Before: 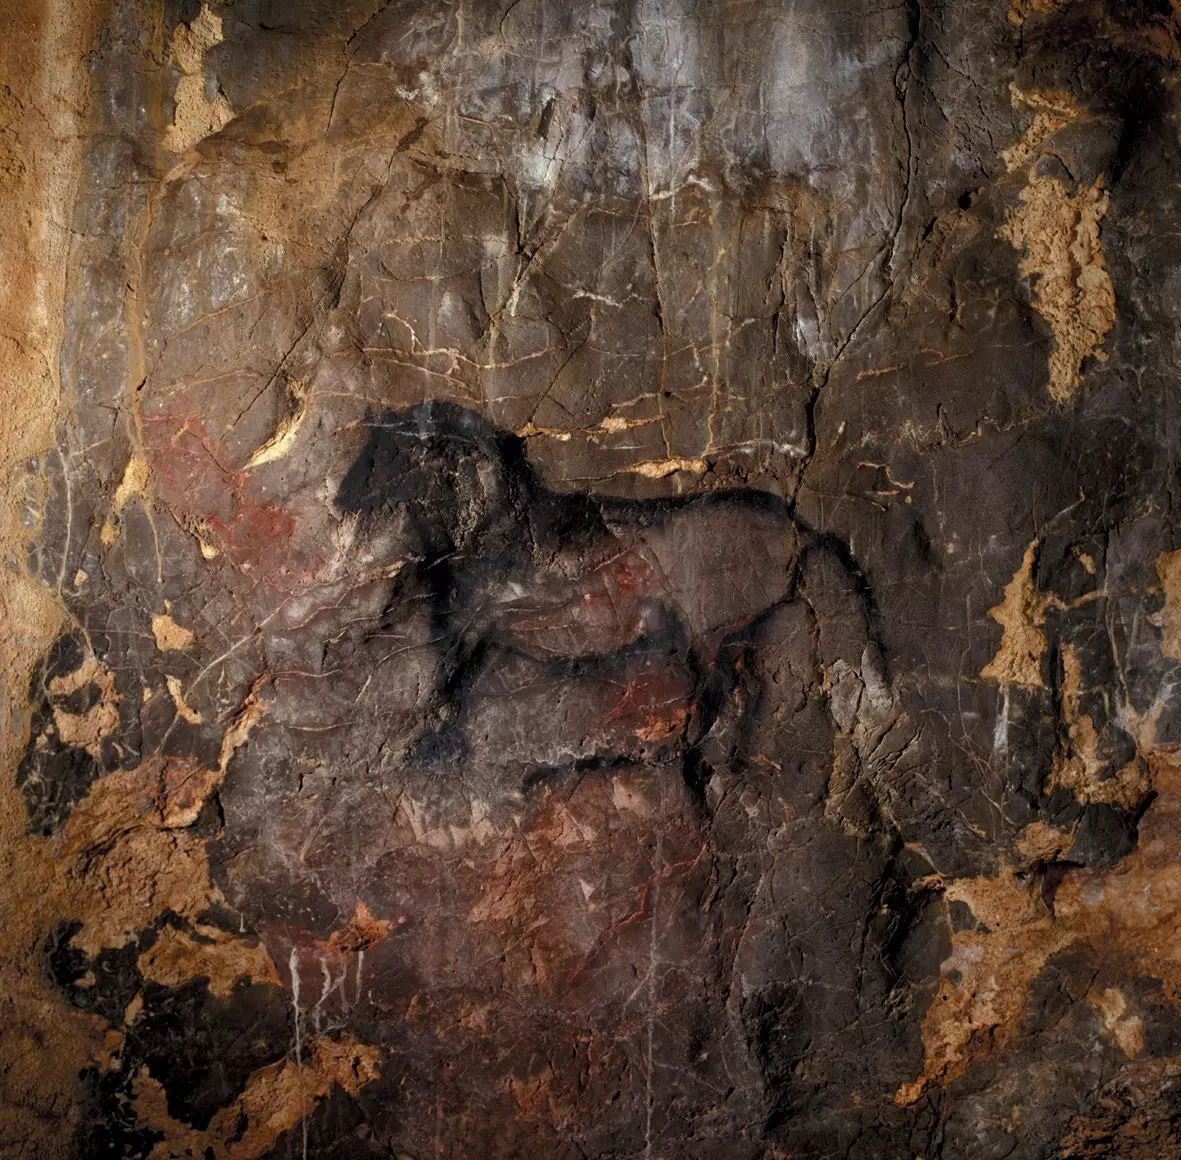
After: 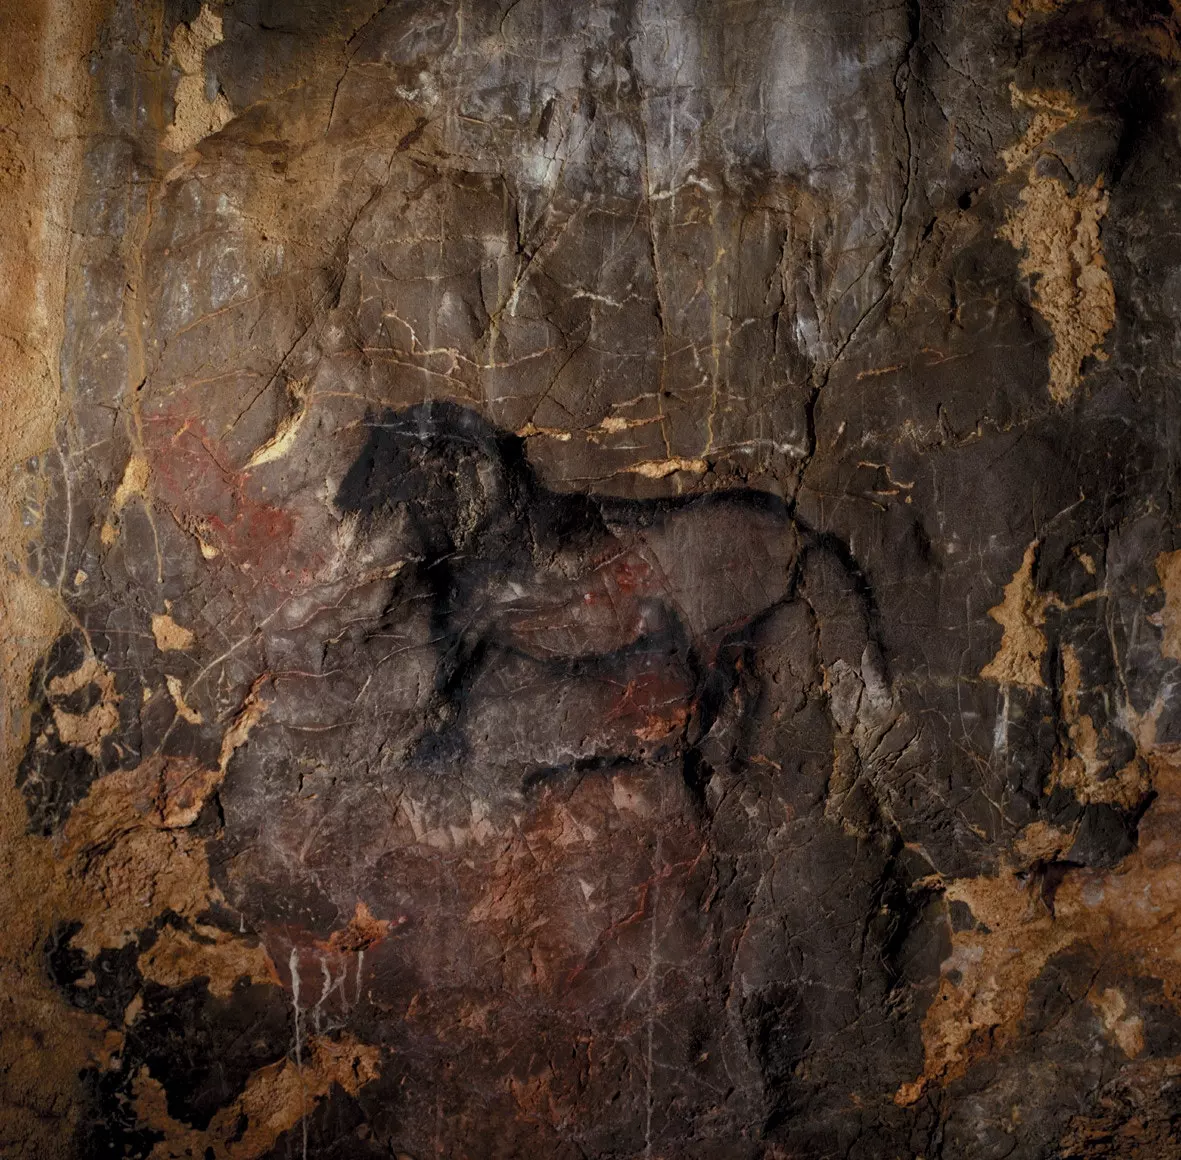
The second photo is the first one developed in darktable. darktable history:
exposure: exposure -0.386 EV, compensate highlight preservation false
